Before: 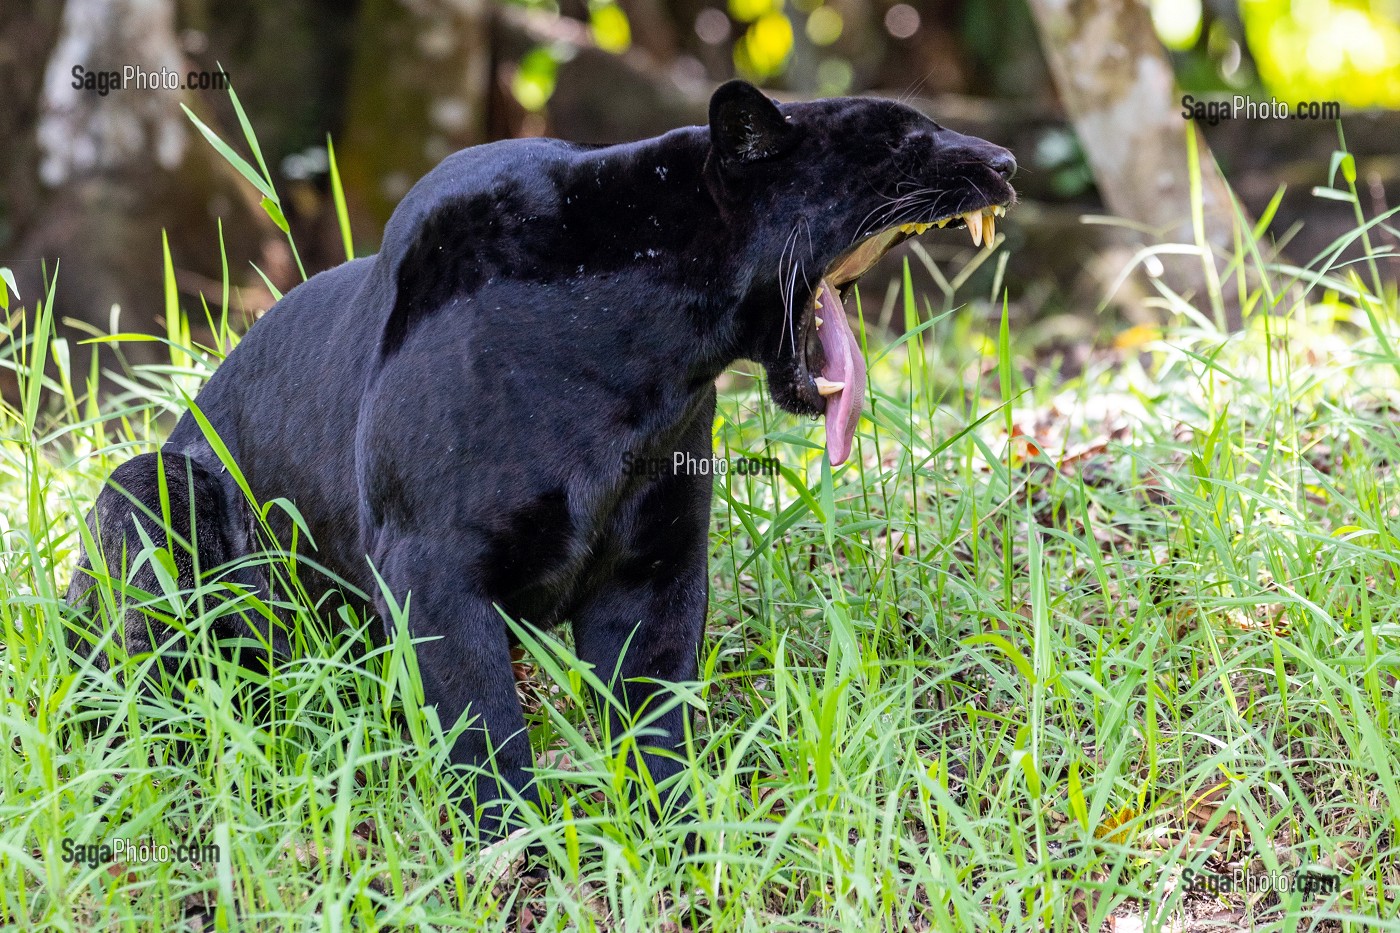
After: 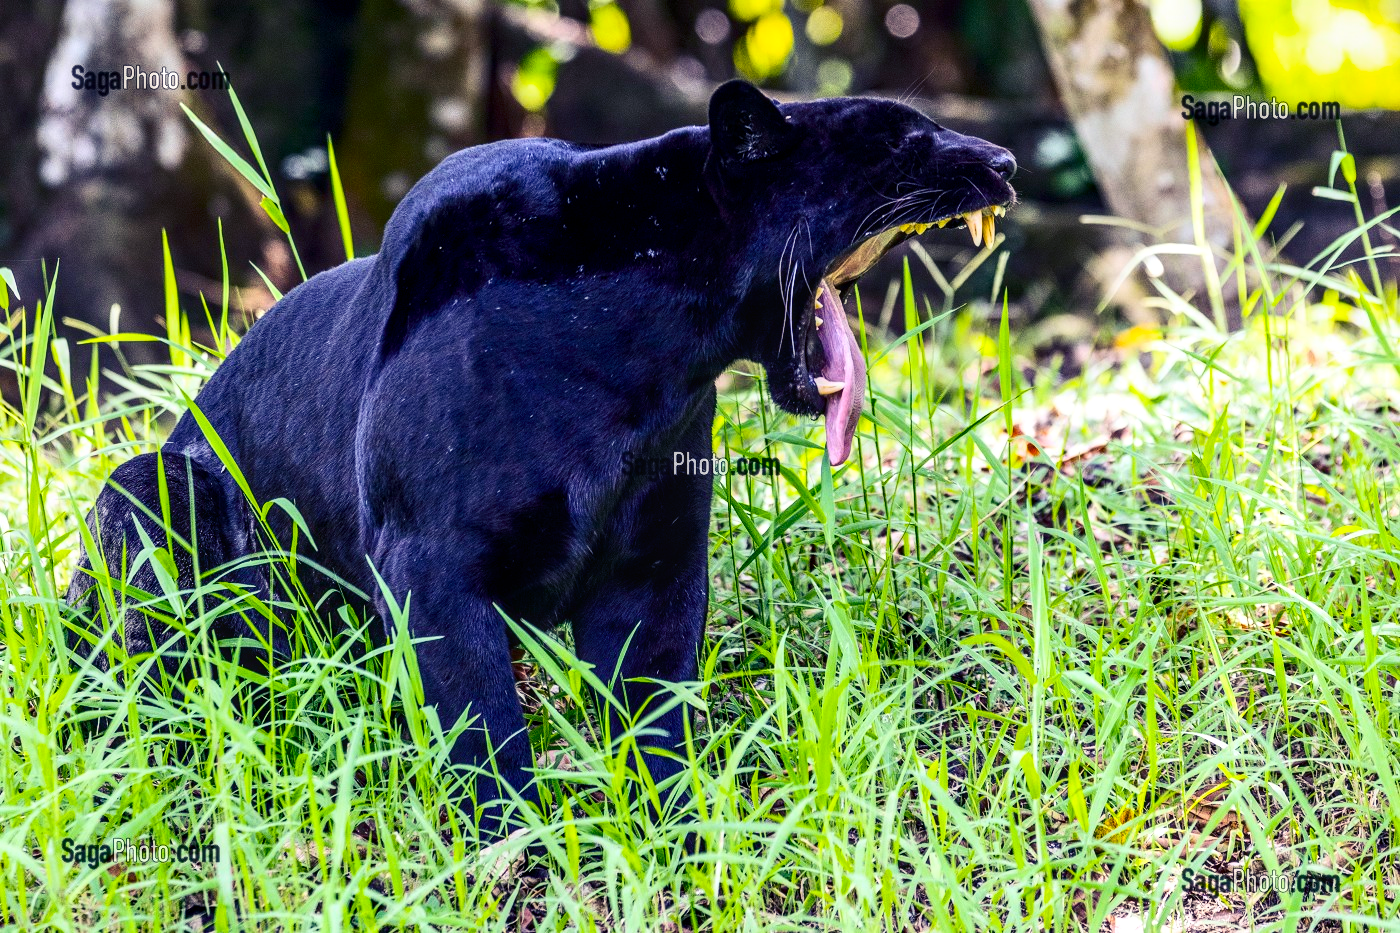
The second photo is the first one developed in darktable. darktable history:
color balance rgb: shadows lift › luminance -28.844%, shadows lift › chroma 14.782%, shadows lift › hue 267.87°, perceptual saturation grading › global saturation 31.199%
local contrast: detail 130%
contrast brightness saturation: contrast 0.287
